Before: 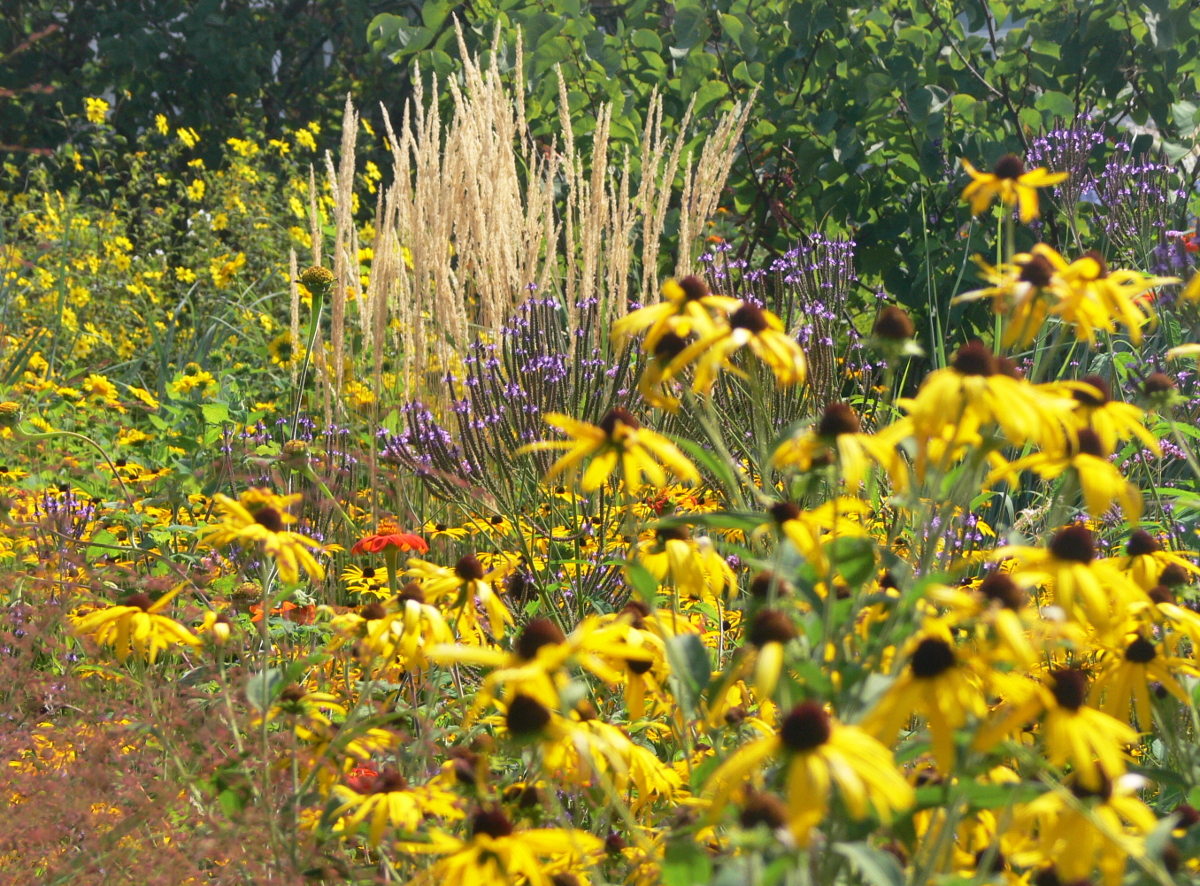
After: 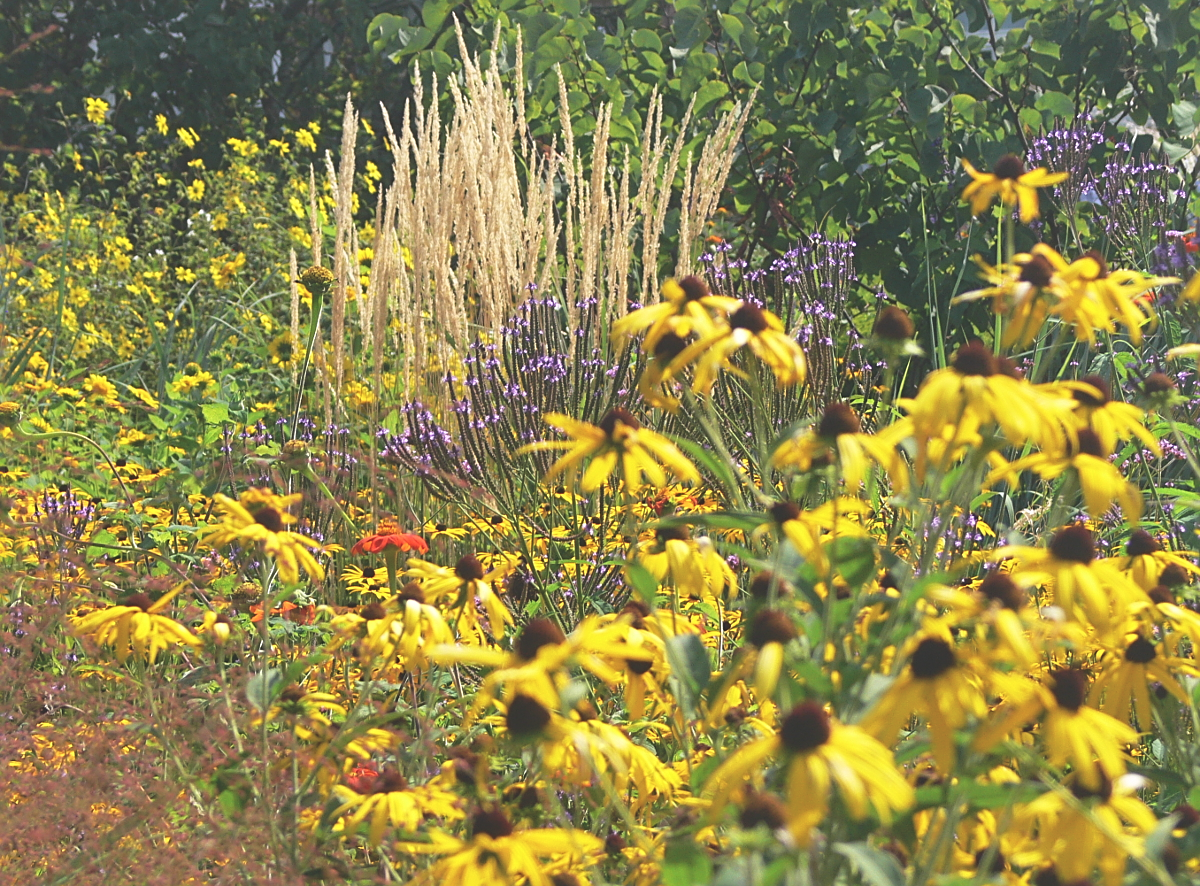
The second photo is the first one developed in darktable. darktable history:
sharpen: on, module defaults
exposure: black level correction -0.029, compensate highlight preservation false
